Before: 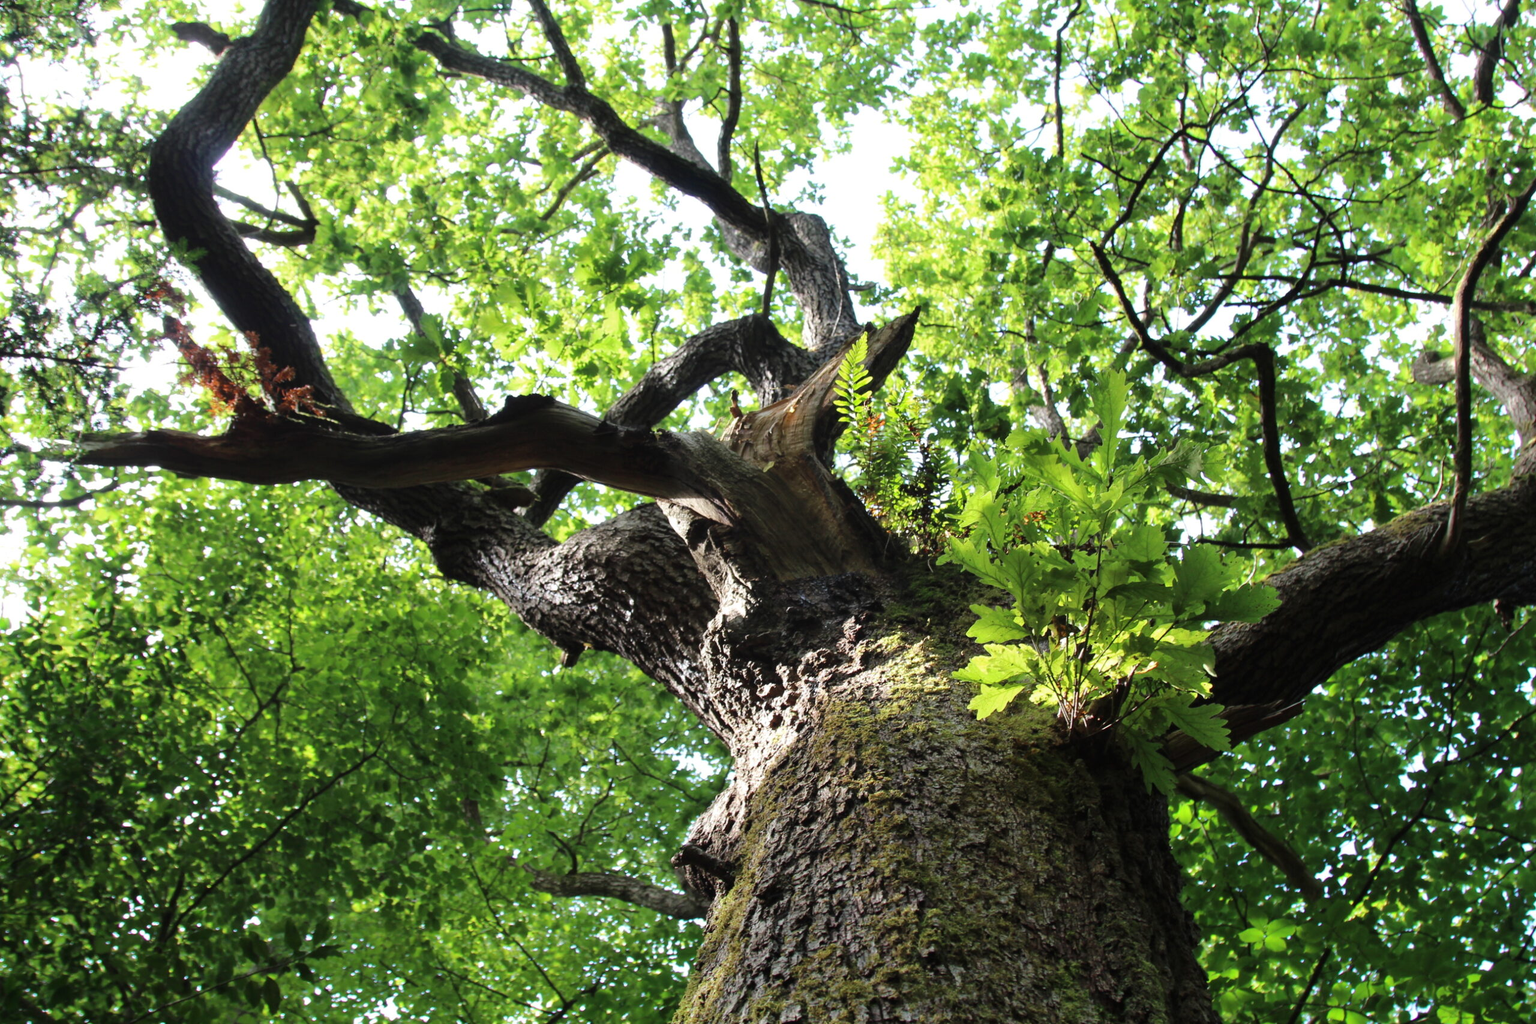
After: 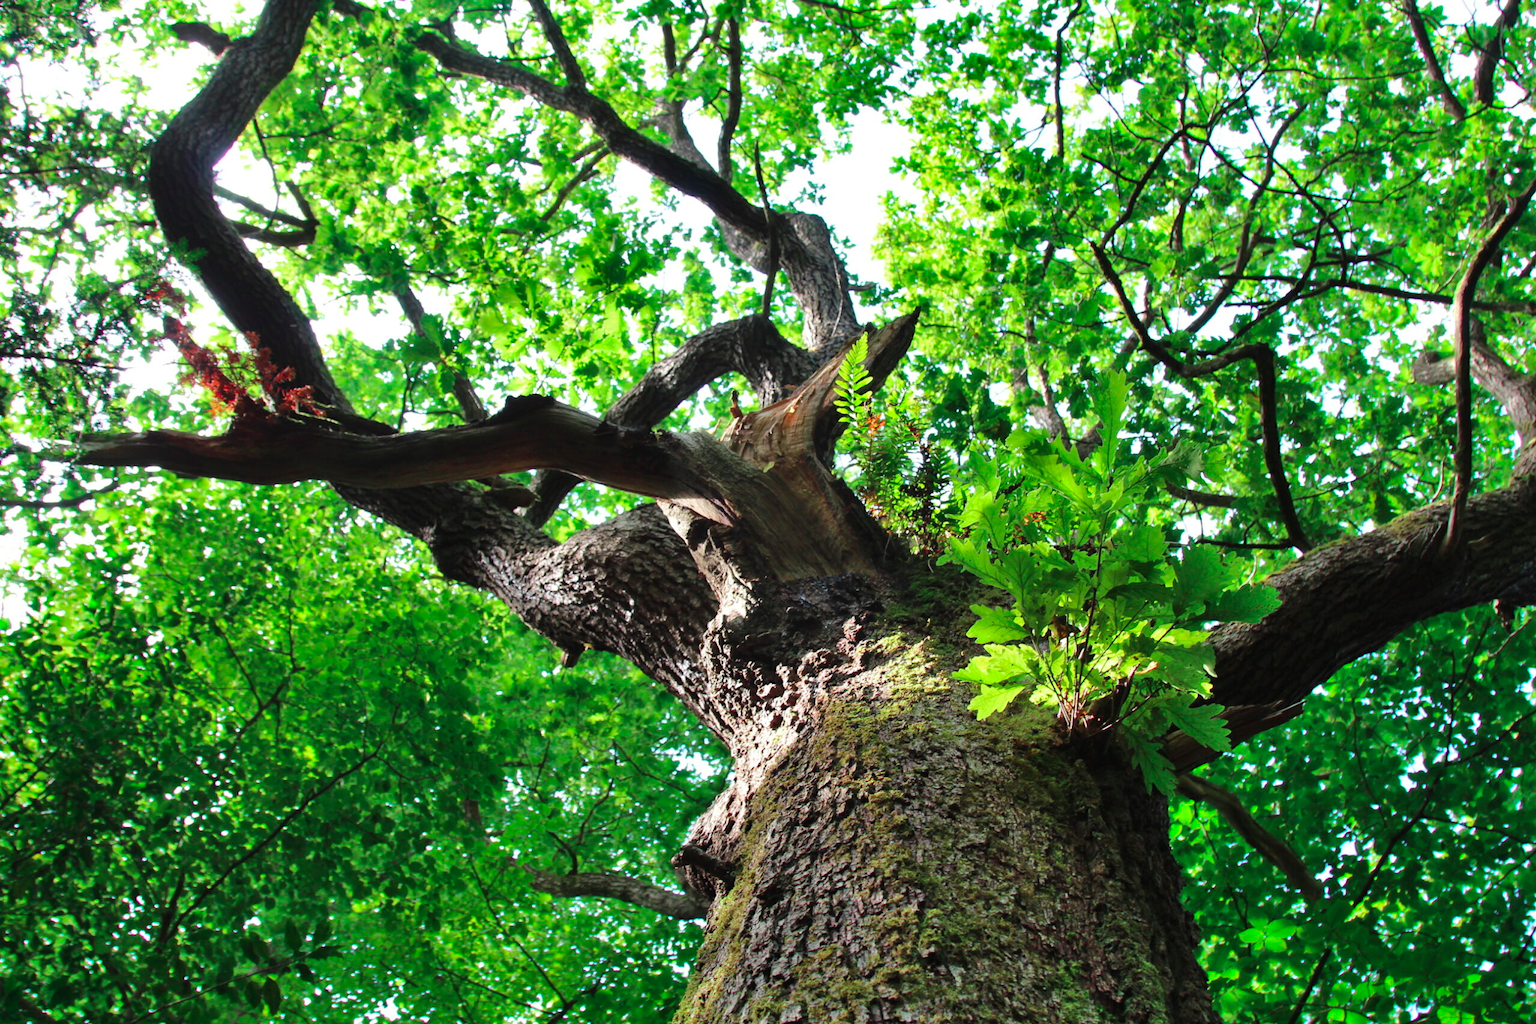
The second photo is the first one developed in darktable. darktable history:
color contrast: green-magenta contrast 1.73, blue-yellow contrast 1.15
shadows and highlights: soften with gaussian
